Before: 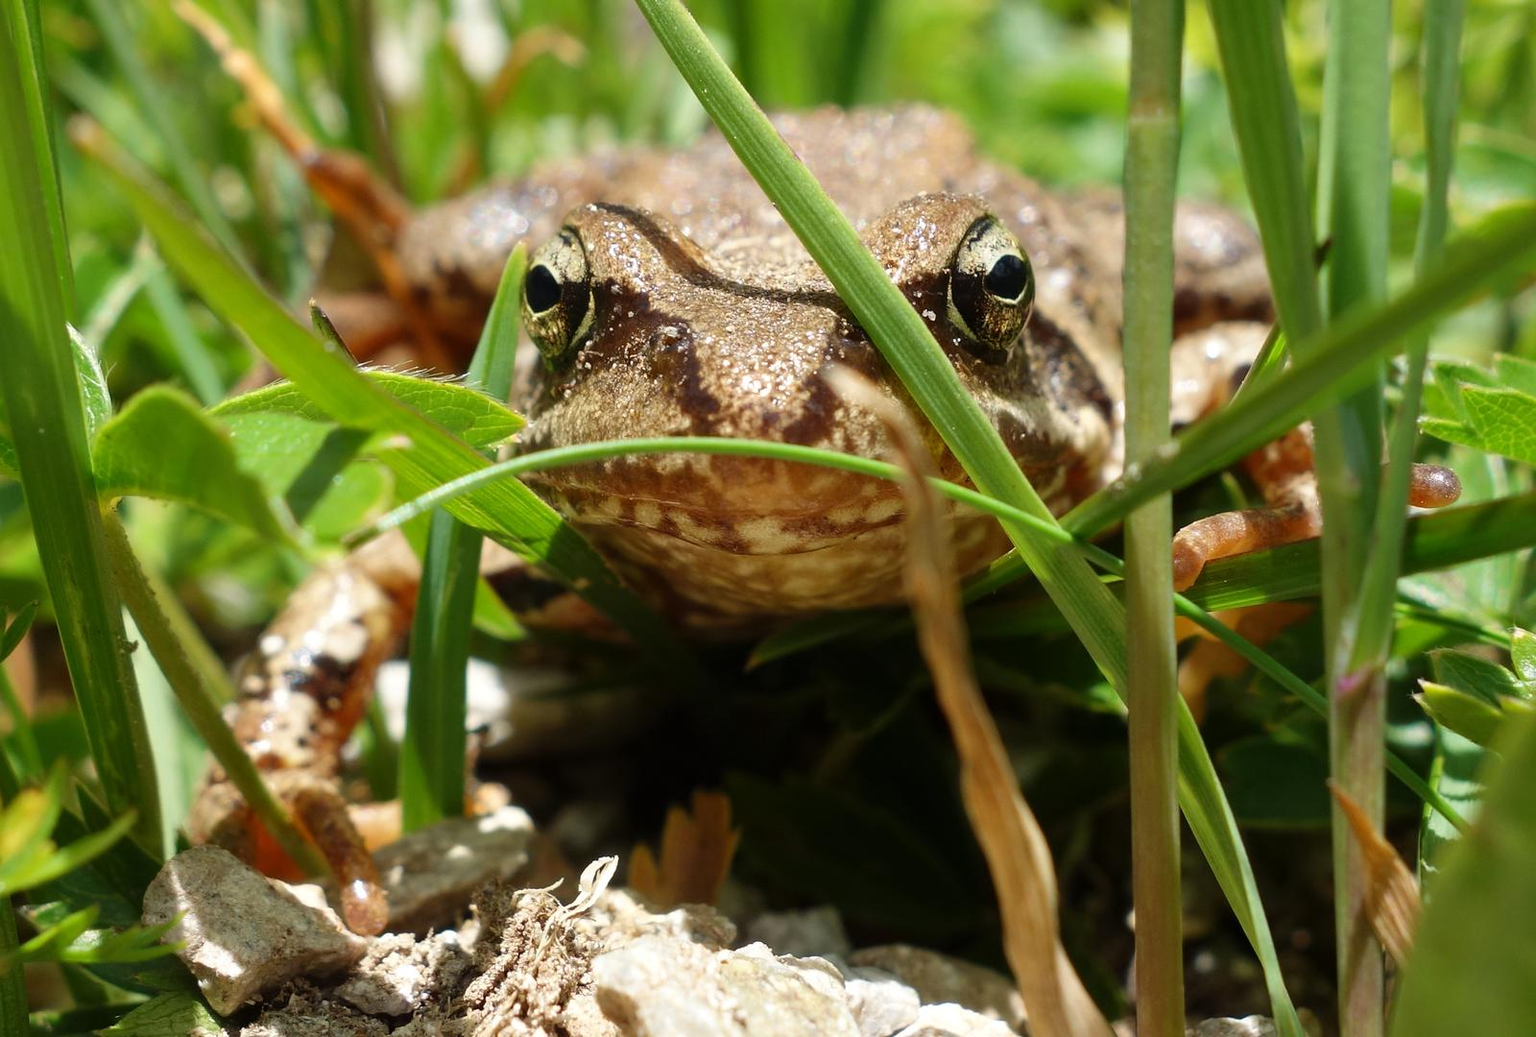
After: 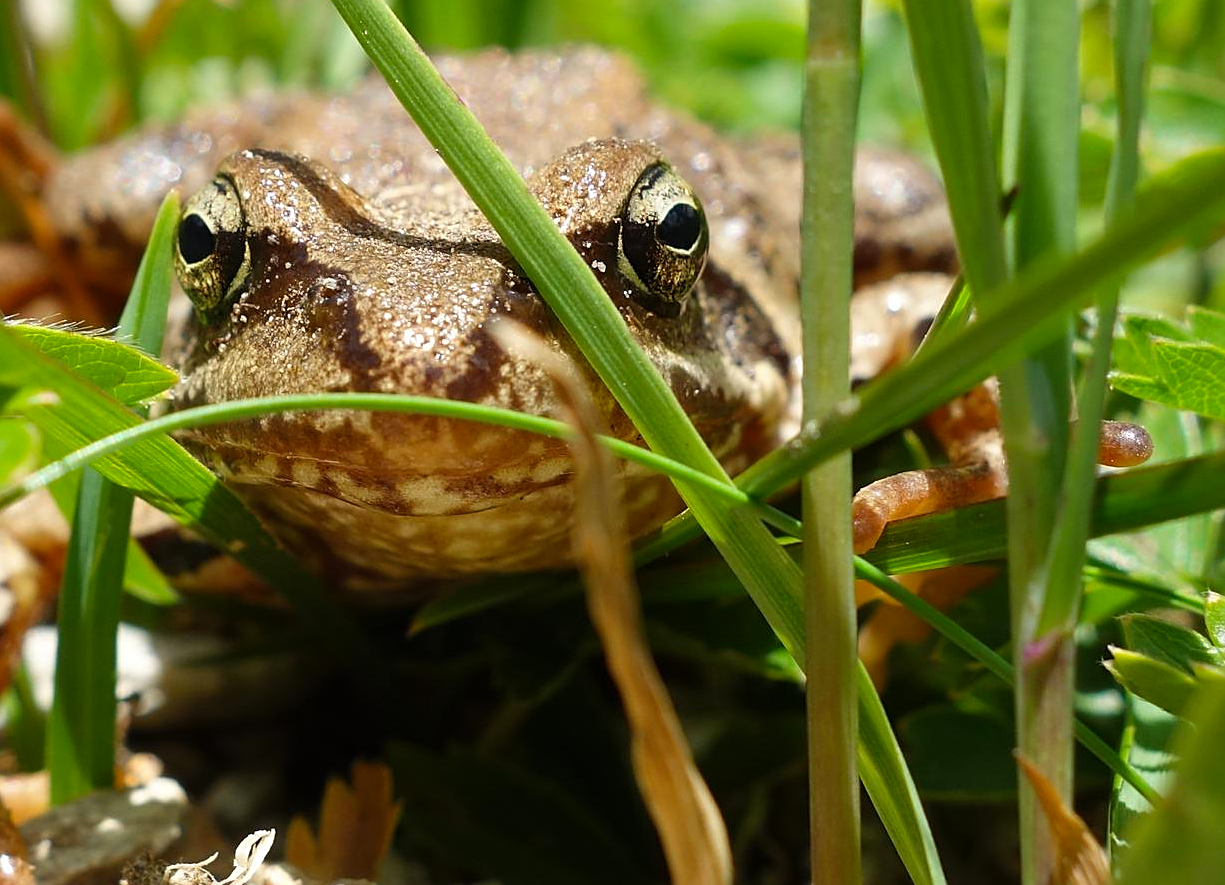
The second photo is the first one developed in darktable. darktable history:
sharpen: on, module defaults
crop: left 23.095%, top 5.827%, bottom 11.854%
color balance rgb: perceptual saturation grading › global saturation 10%
